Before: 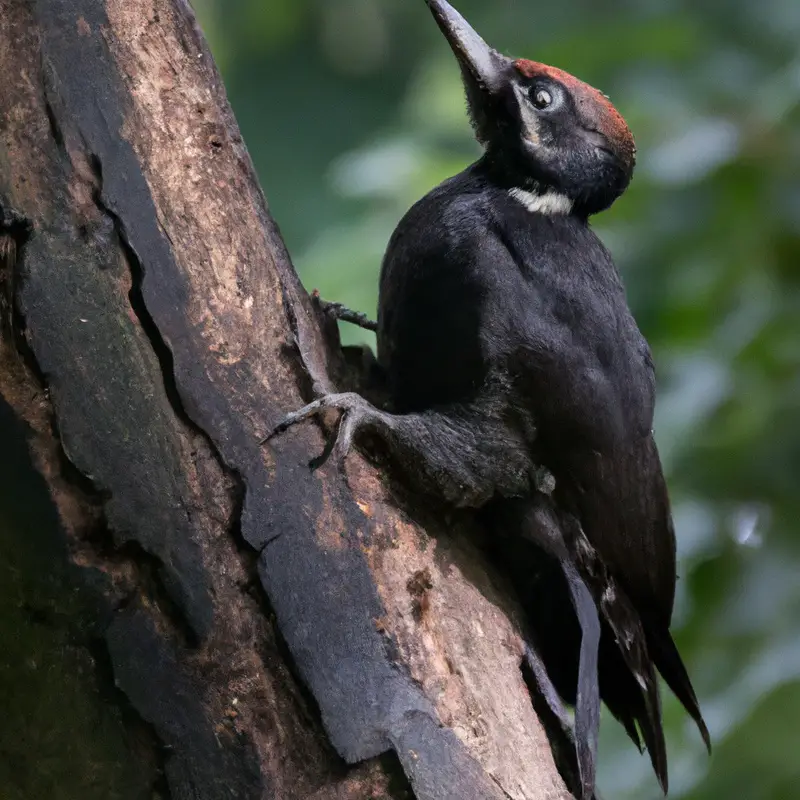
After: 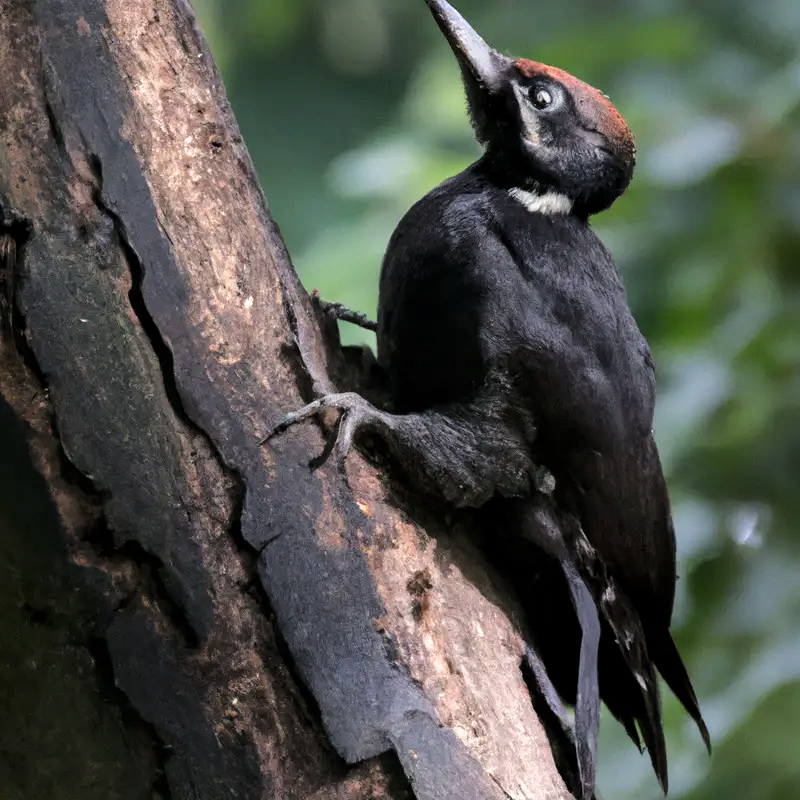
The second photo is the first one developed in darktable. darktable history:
tone equalizer: -8 EV 0.979 EV, -7 EV 0.998 EV, -6 EV 0.963 EV, -5 EV 1 EV, -4 EV 1.04 EV, -3 EV 0.753 EV, -2 EV 0.502 EV, -1 EV 0.265 EV, edges refinement/feathering 500, mask exposure compensation -1.57 EV, preserve details no
levels: levels [0.029, 0.545, 0.971]
contrast brightness saturation: saturation -0.058
